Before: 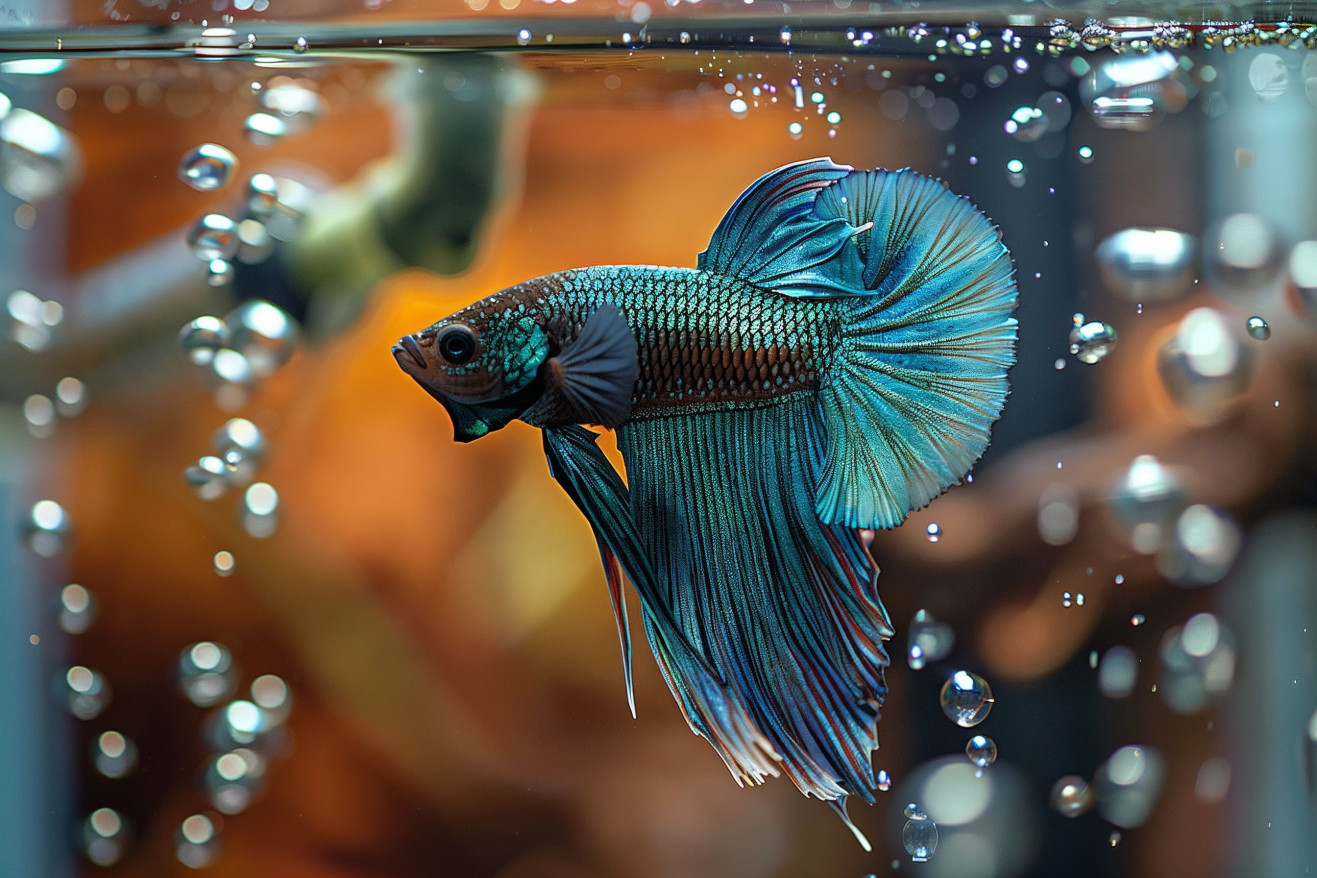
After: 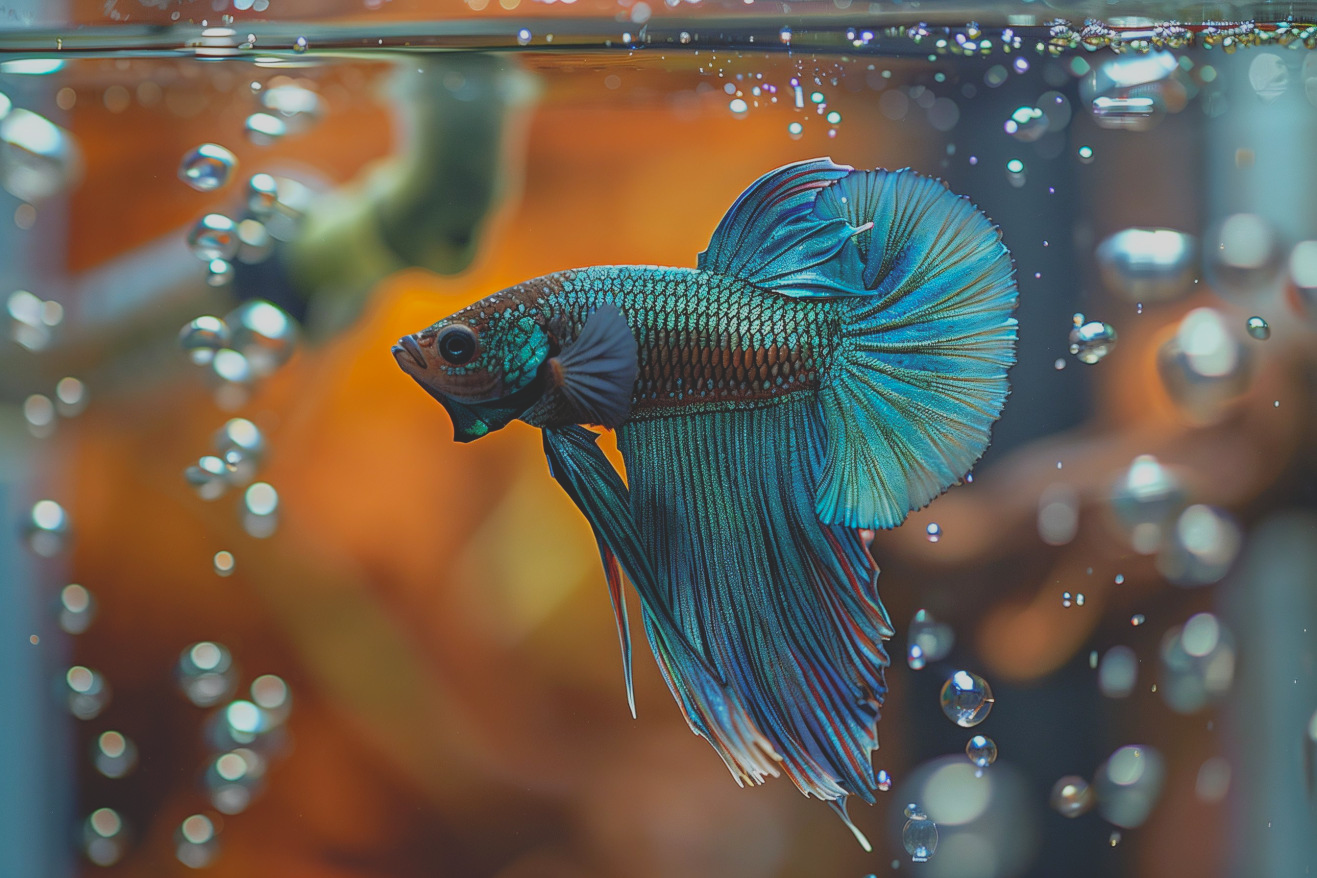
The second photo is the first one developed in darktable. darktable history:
contrast brightness saturation: contrast -0.299
